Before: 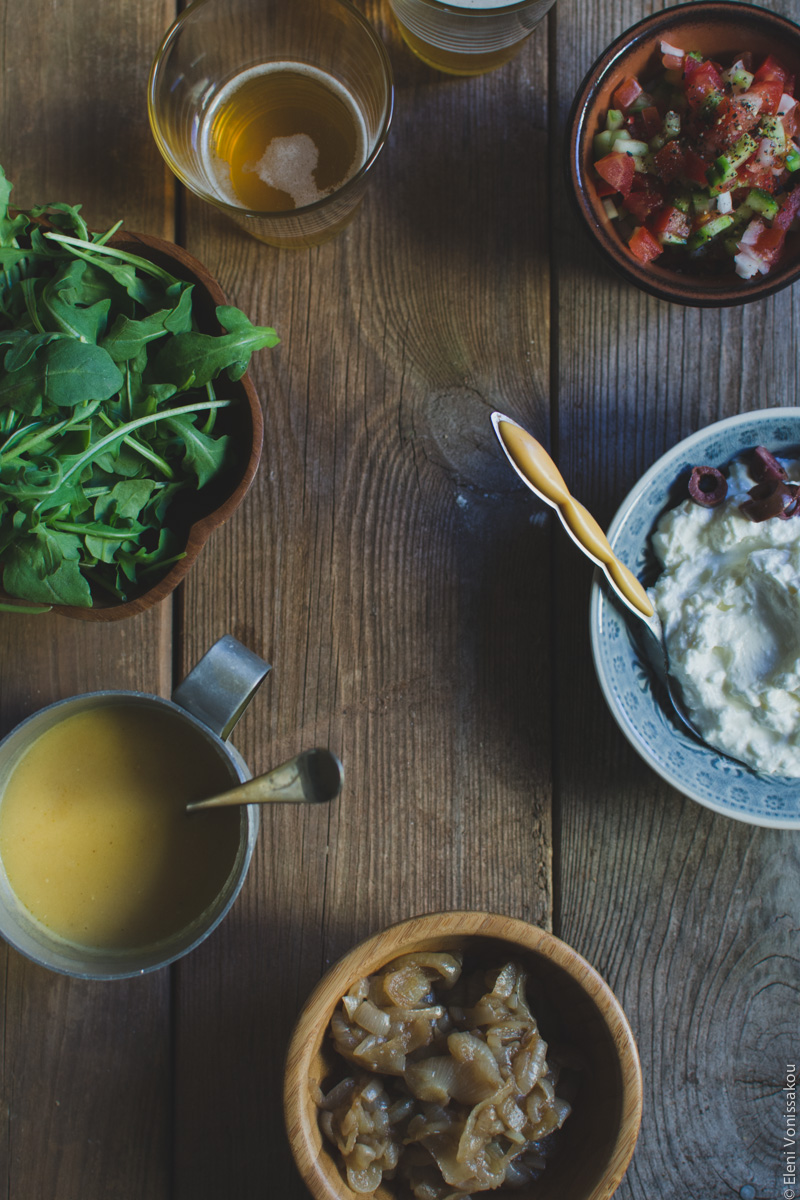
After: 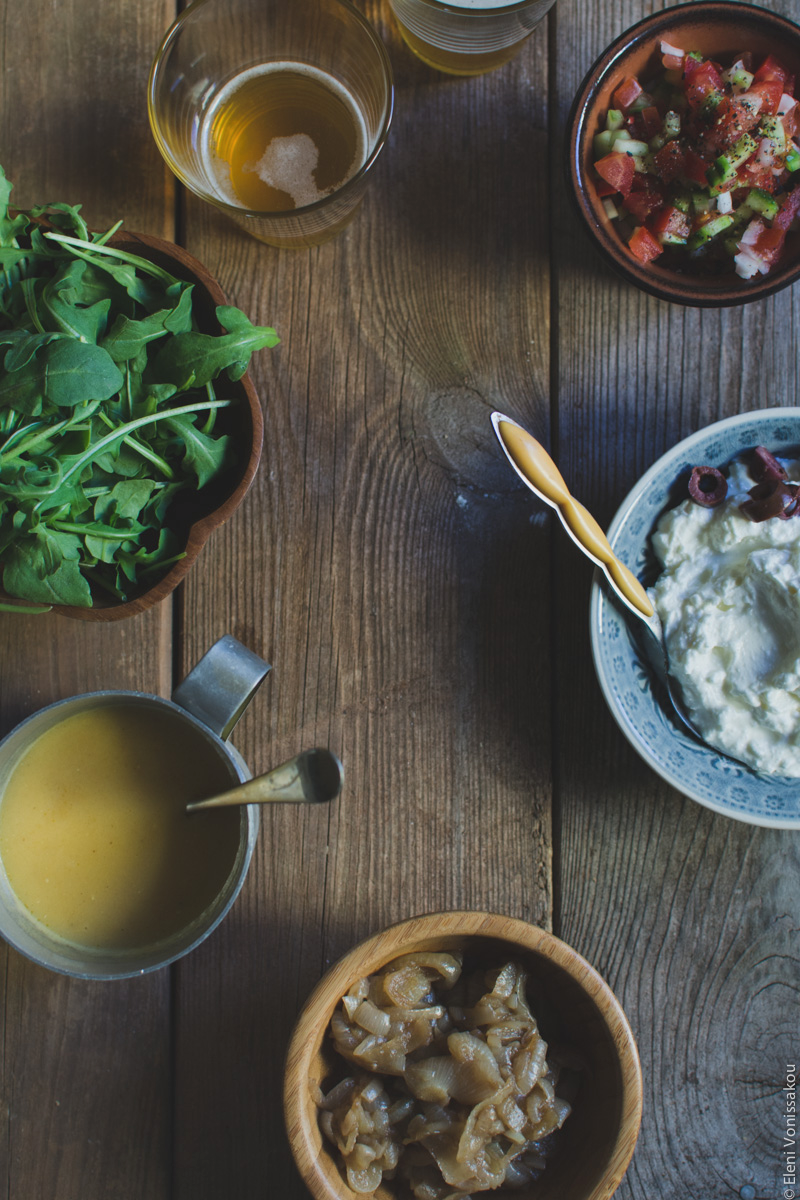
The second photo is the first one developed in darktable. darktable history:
shadows and highlights: shadows 33.82, highlights -46.16, compress 49.77%, soften with gaussian
